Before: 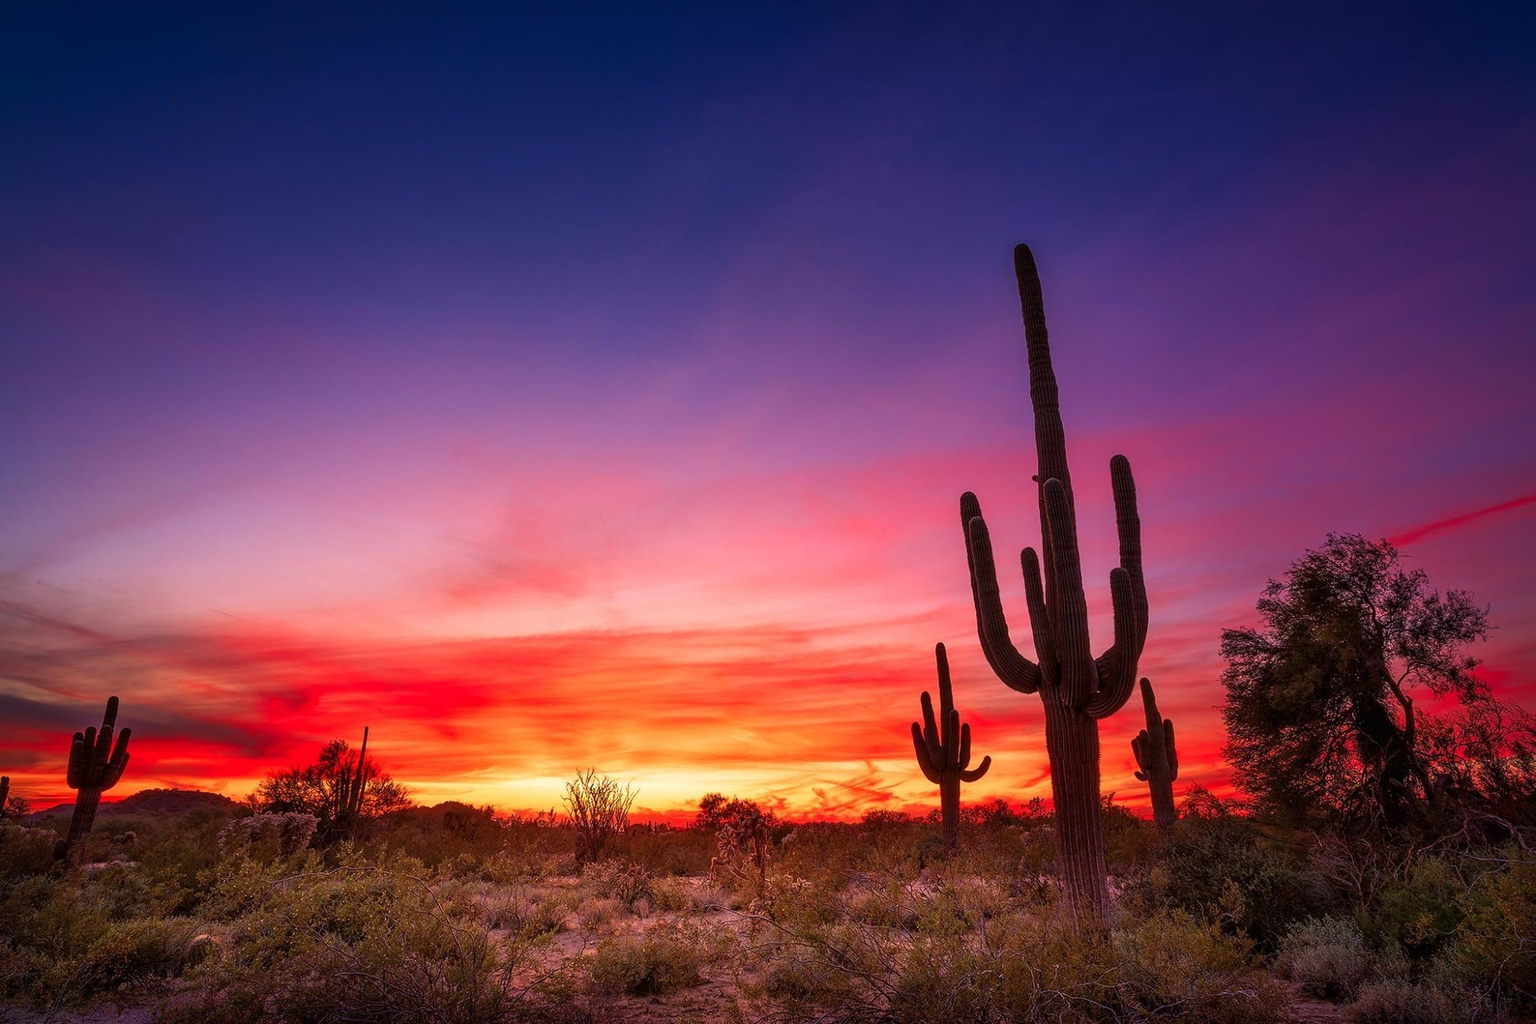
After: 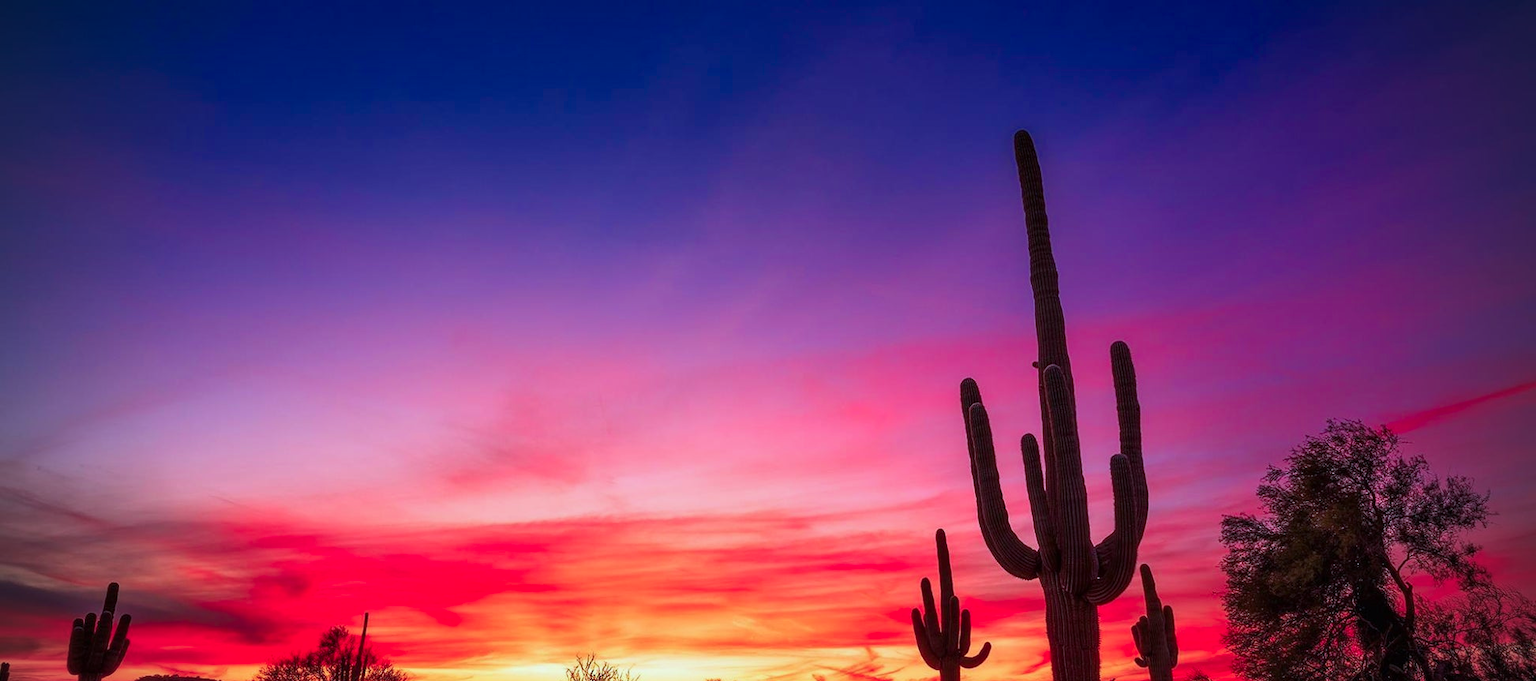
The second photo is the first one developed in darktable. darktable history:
vignetting: on, module defaults
color calibration: output R [0.972, 0.068, -0.094, 0], output G [-0.178, 1.216, -0.086, 0], output B [0.095, -0.136, 0.98, 0], illuminant custom, x 0.371, y 0.381, temperature 4283.16 K
crop: top 11.166%, bottom 22.168%
